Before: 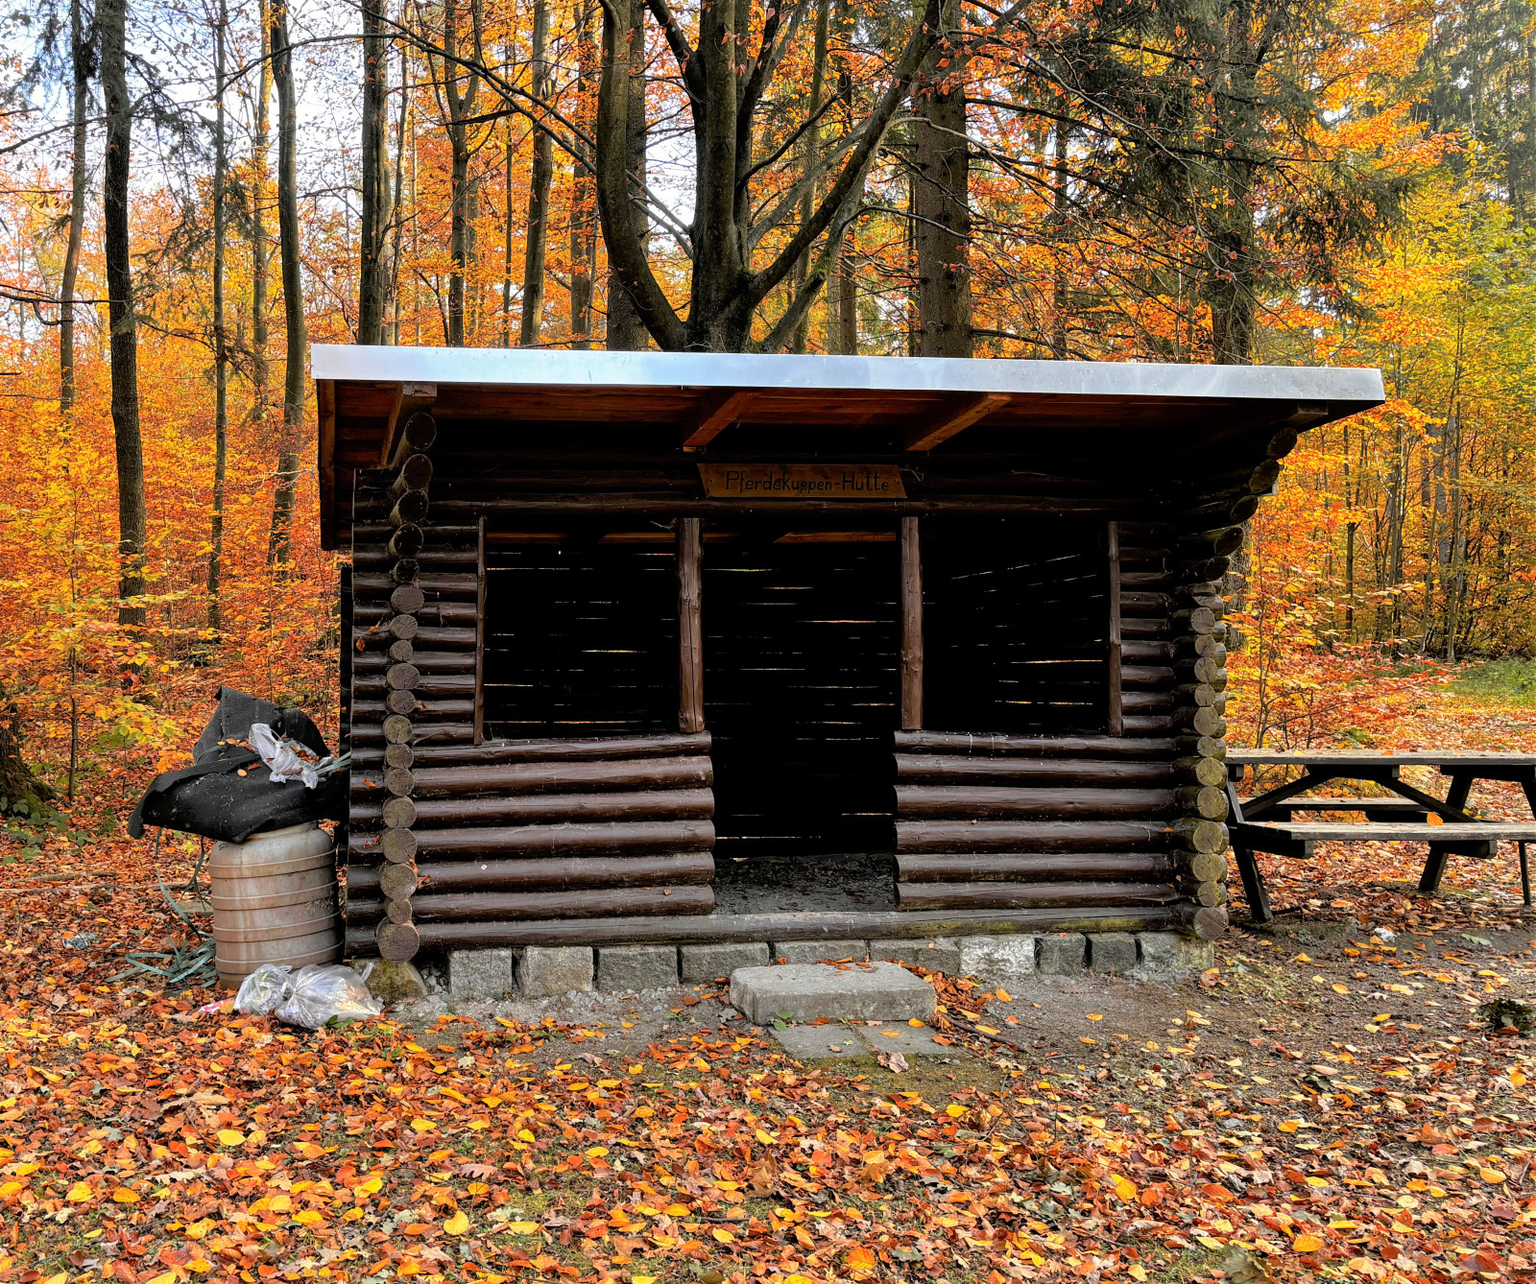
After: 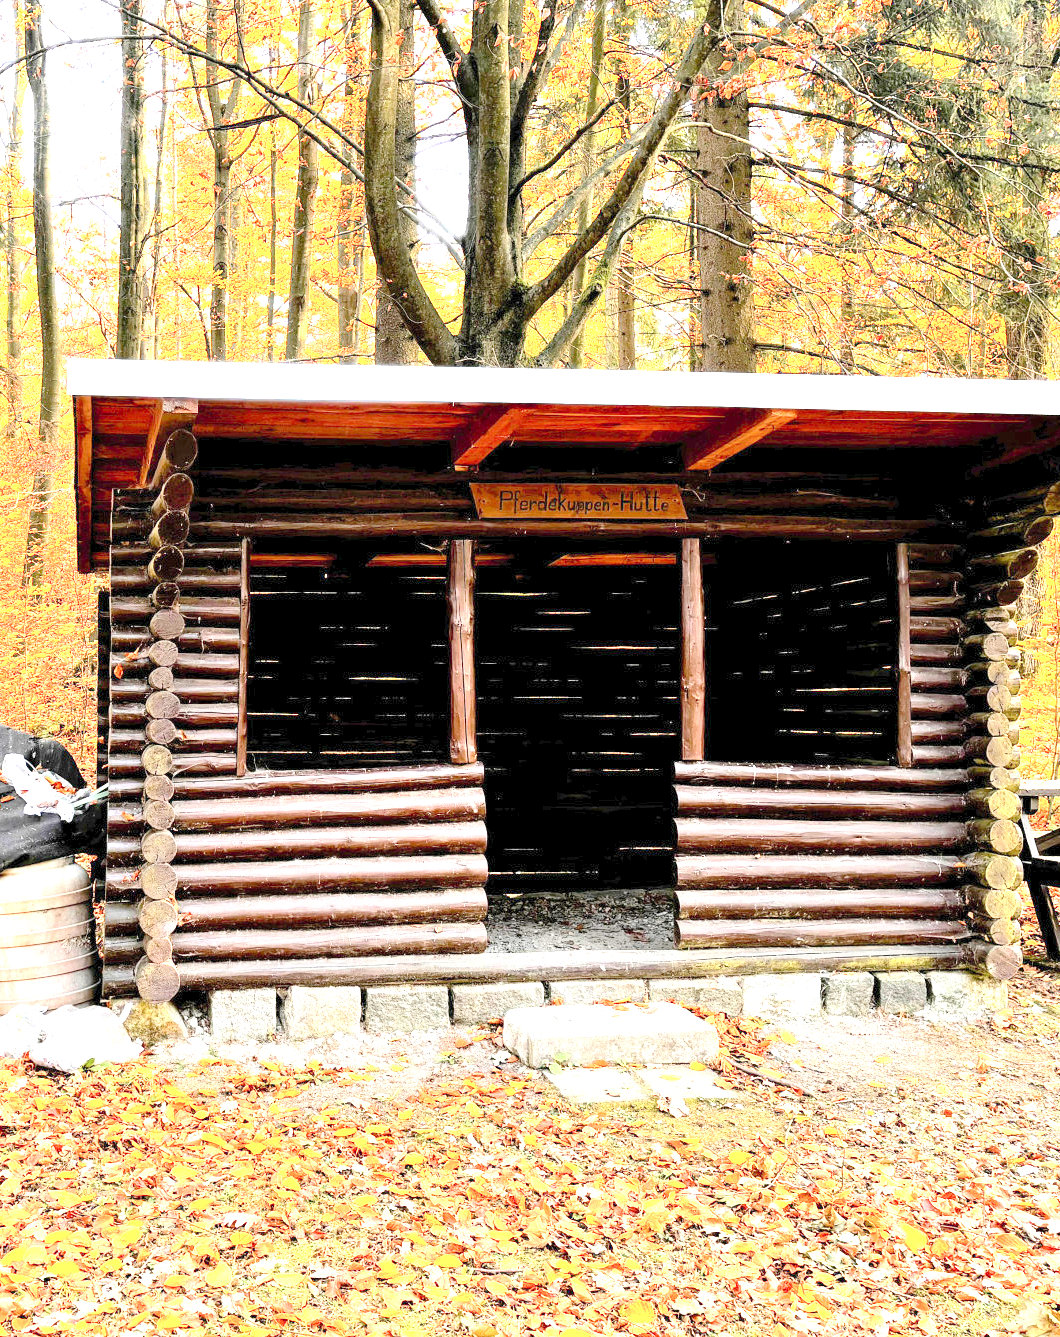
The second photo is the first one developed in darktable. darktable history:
levels: levels [0.008, 0.318, 0.836]
exposure: black level correction 0, exposure 1.451 EV, compensate highlight preservation false
crop and rotate: left 16.124%, right 17.617%
contrast brightness saturation: contrast 0.112, saturation -0.155
